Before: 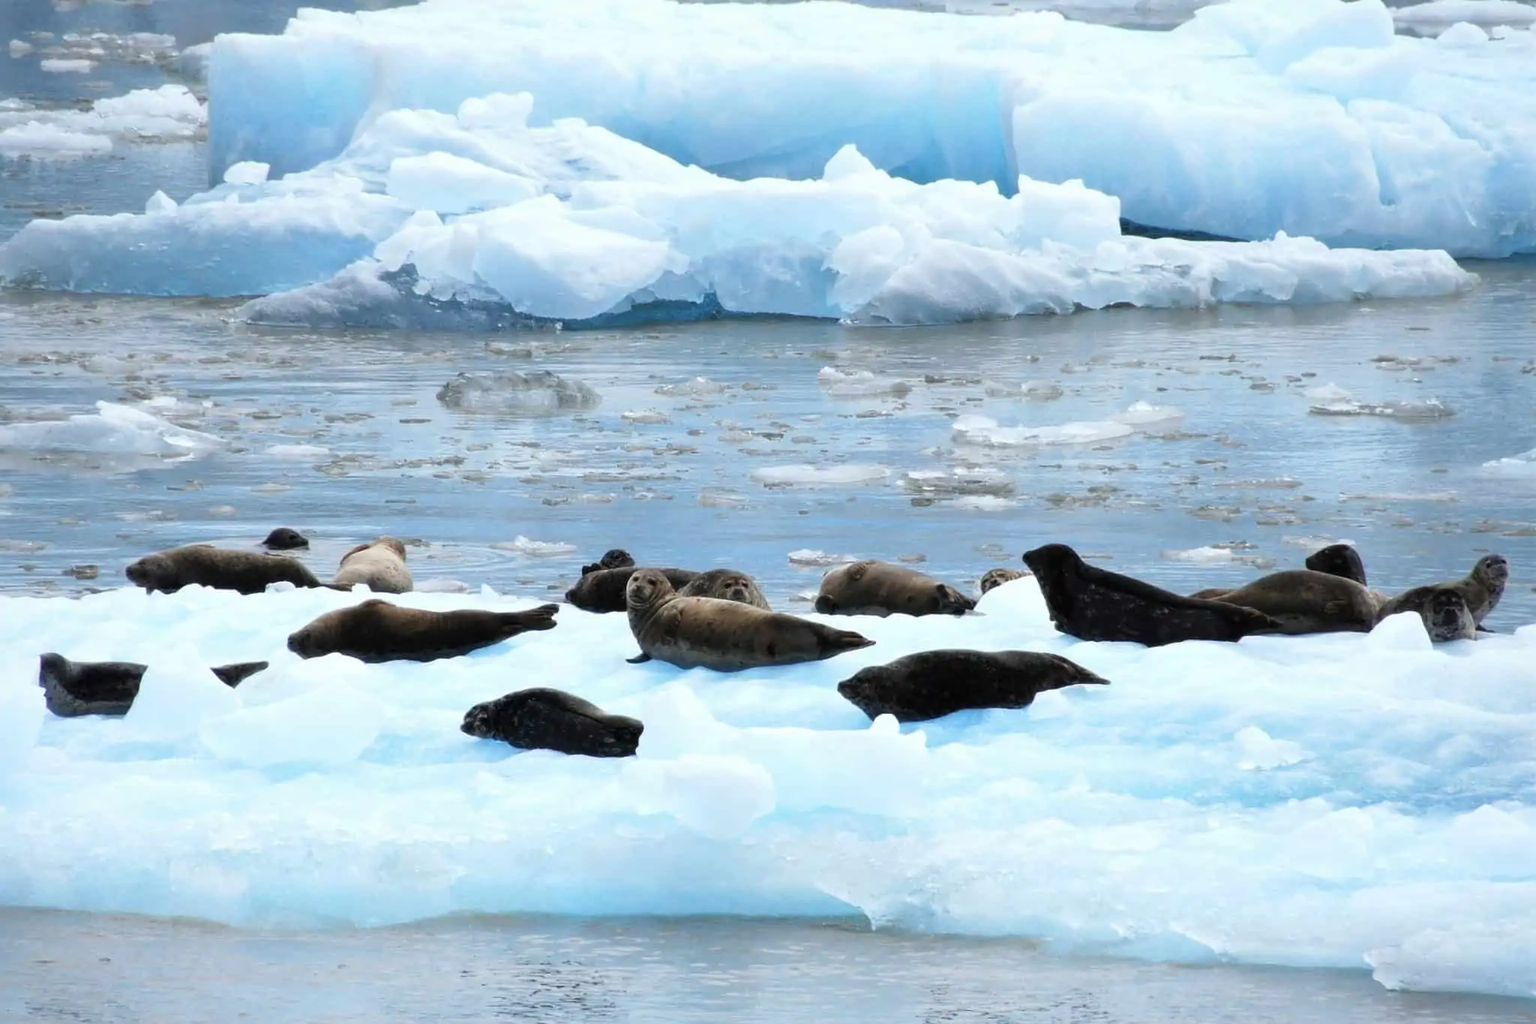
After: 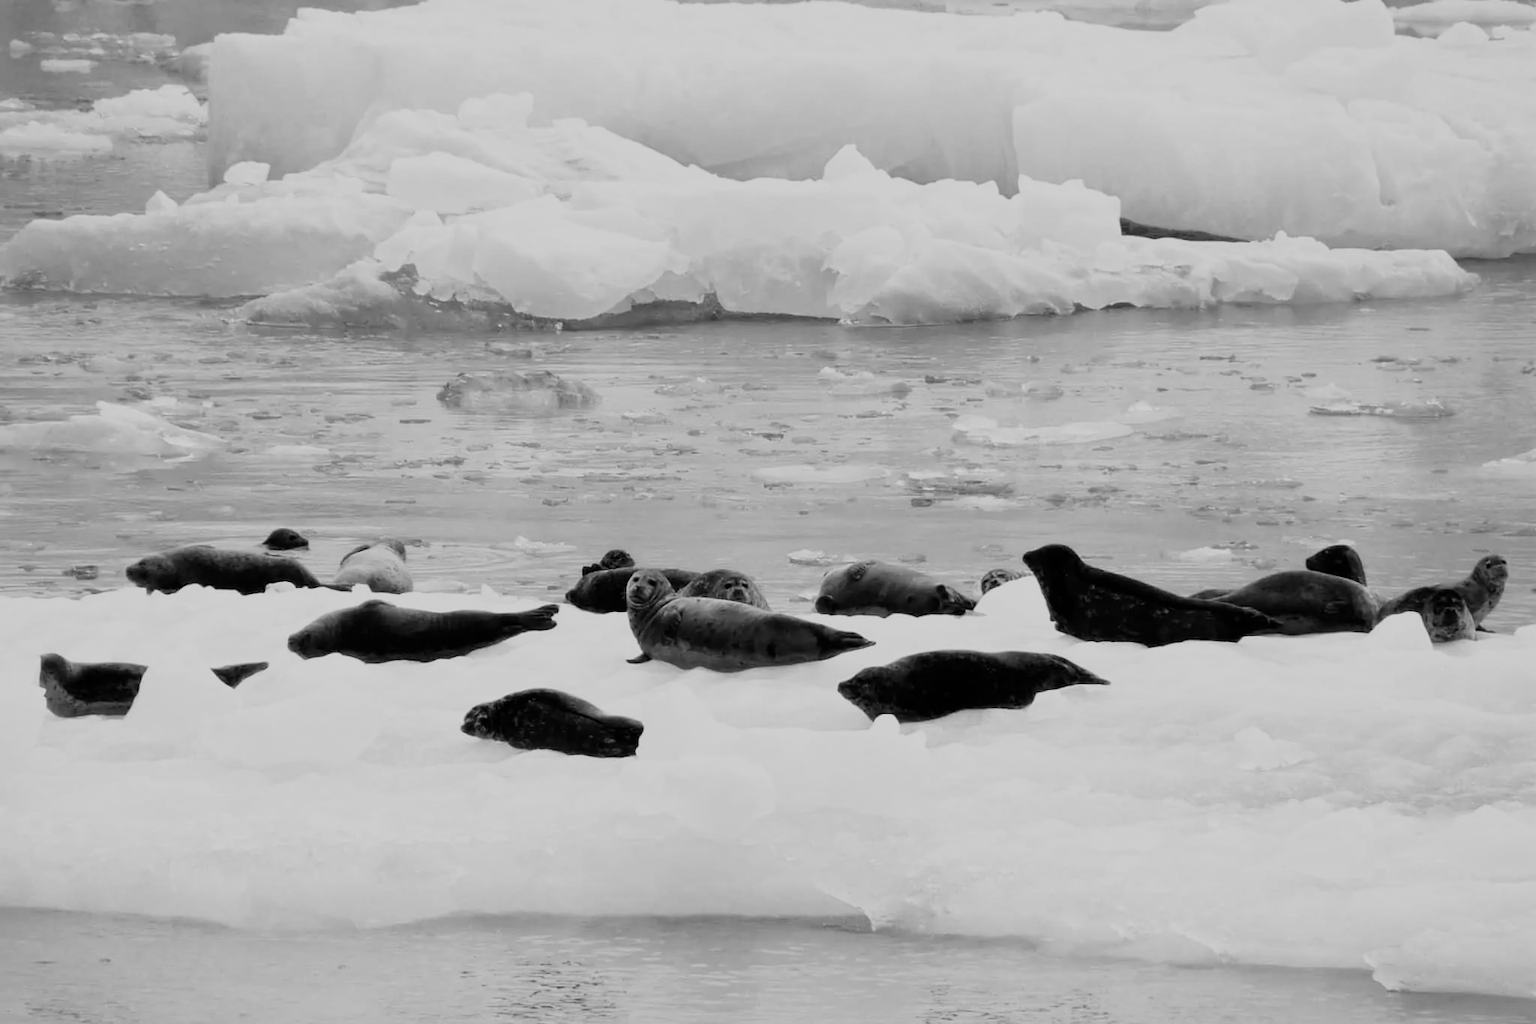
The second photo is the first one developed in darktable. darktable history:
contrast brightness saturation: contrast 0.04, saturation 0.16
color calibration: output gray [0.21, 0.42, 0.37, 0], gray › normalize channels true, illuminant same as pipeline (D50), adaptation XYZ, x 0.346, y 0.359, gamut compression 0
filmic rgb: black relative exposure -16 EV, white relative exposure 6.92 EV, hardness 4.7
